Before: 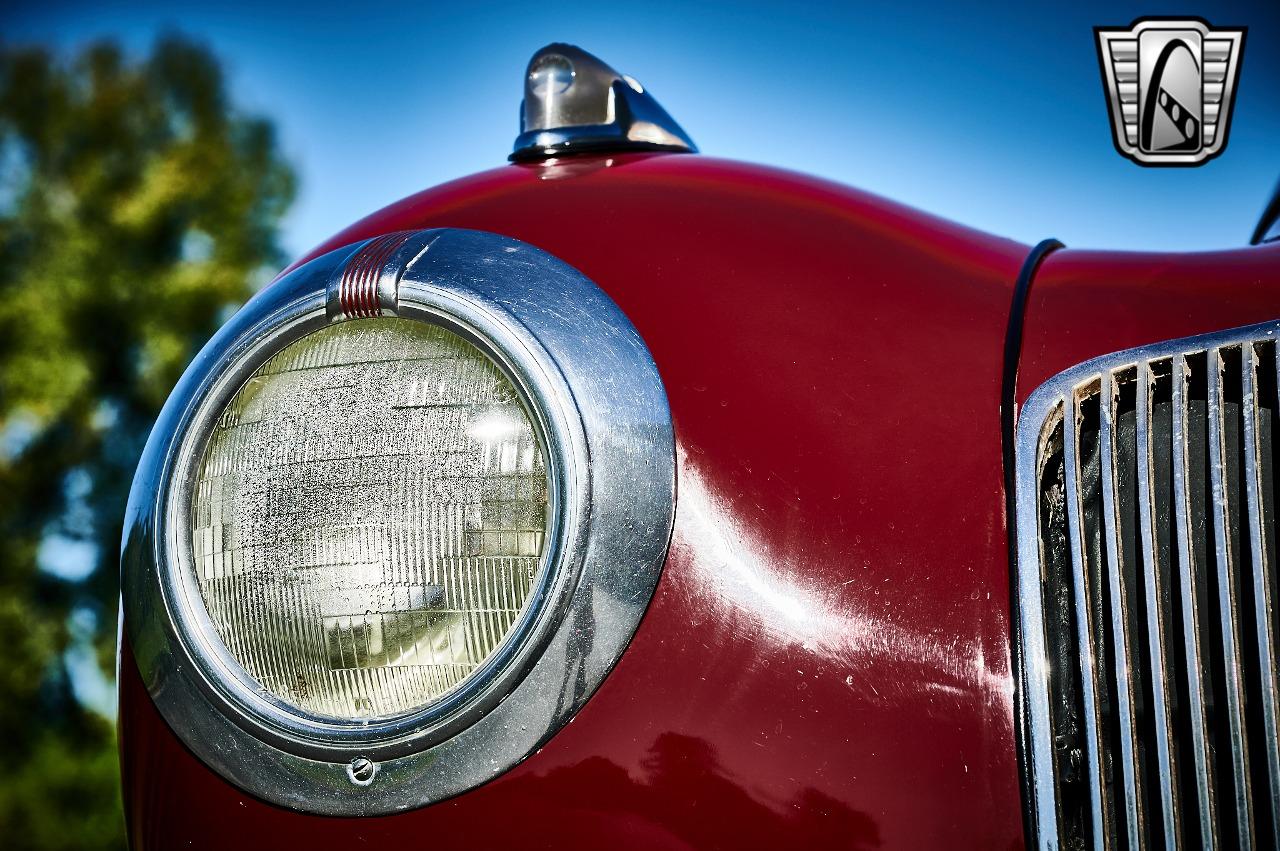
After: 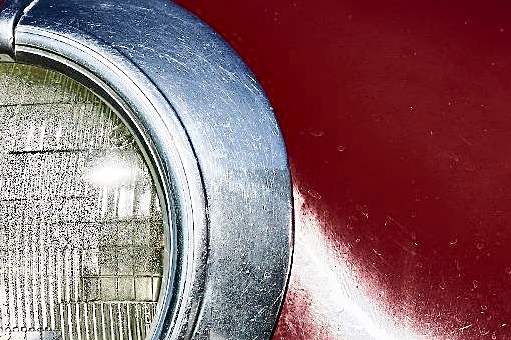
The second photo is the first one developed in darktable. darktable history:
tone curve: curves: ch0 [(0.003, 0) (0.066, 0.017) (0.163, 0.09) (0.264, 0.238) (0.395, 0.421) (0.517, 0.575) (0.633, 0.687) (0.791, 0.814) (1, 1)]; ch1 [(0, 0) (0.149, 0.17) (0.327, 0.339) (0.39, 0.403) (0.456, 0.463) (0.501, 0.502) (0.512, 0.507) (0.53, 0.533) (0.575, 0.592) (0.671, 0.655) (0.729, 0.679) (1, 1)]; ch2 [(0, 0) (0.337, 0.382) (0.464, 0.47) (0.501, 0.502) (0.527, 0.532) (0.563, 0.555) (0.615, 0.61) (0.663, 0.68) (1, 1)], color space Lab, independent channels, preserve colors none
crop: left 30%, top 30%, right 30%, bottom 30%
sharpen: on, module defaults
